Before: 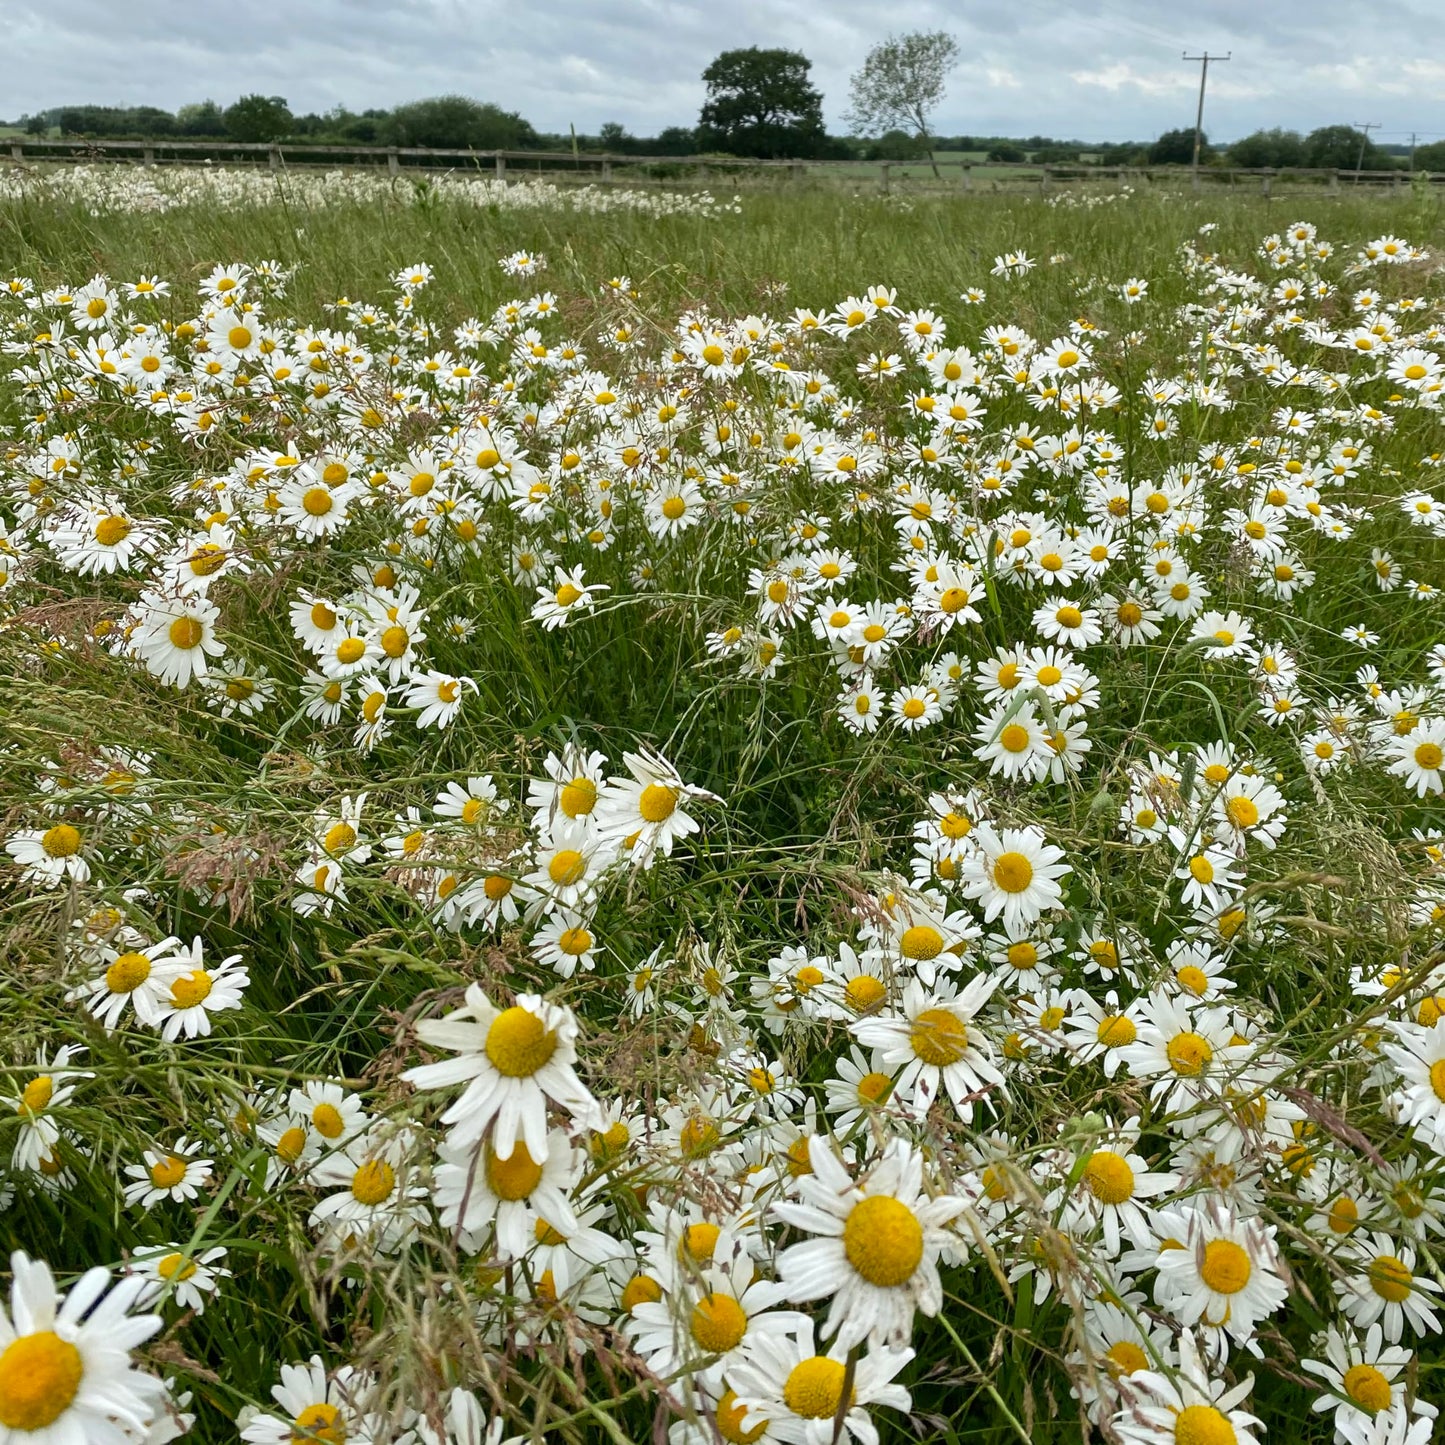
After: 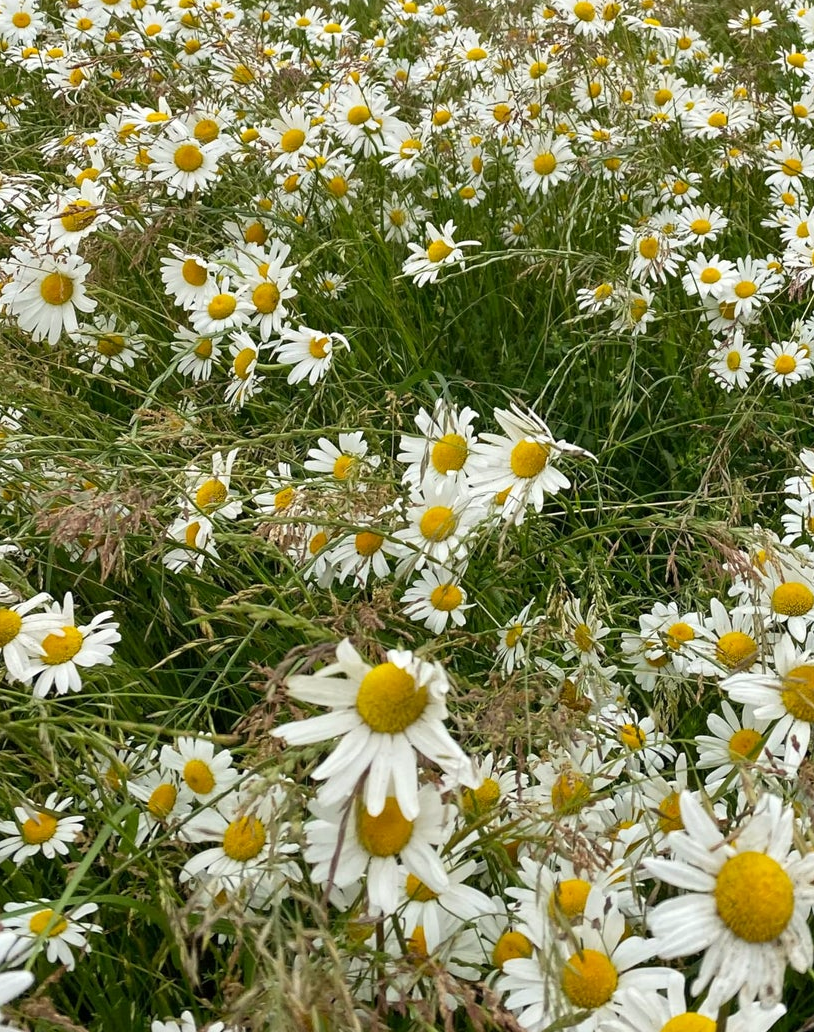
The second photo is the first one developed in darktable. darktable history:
crop: left 8.966%, top 23.852%, right 34.699%, bottom 4.703%
white balance: red 1.009, blue 0.985
